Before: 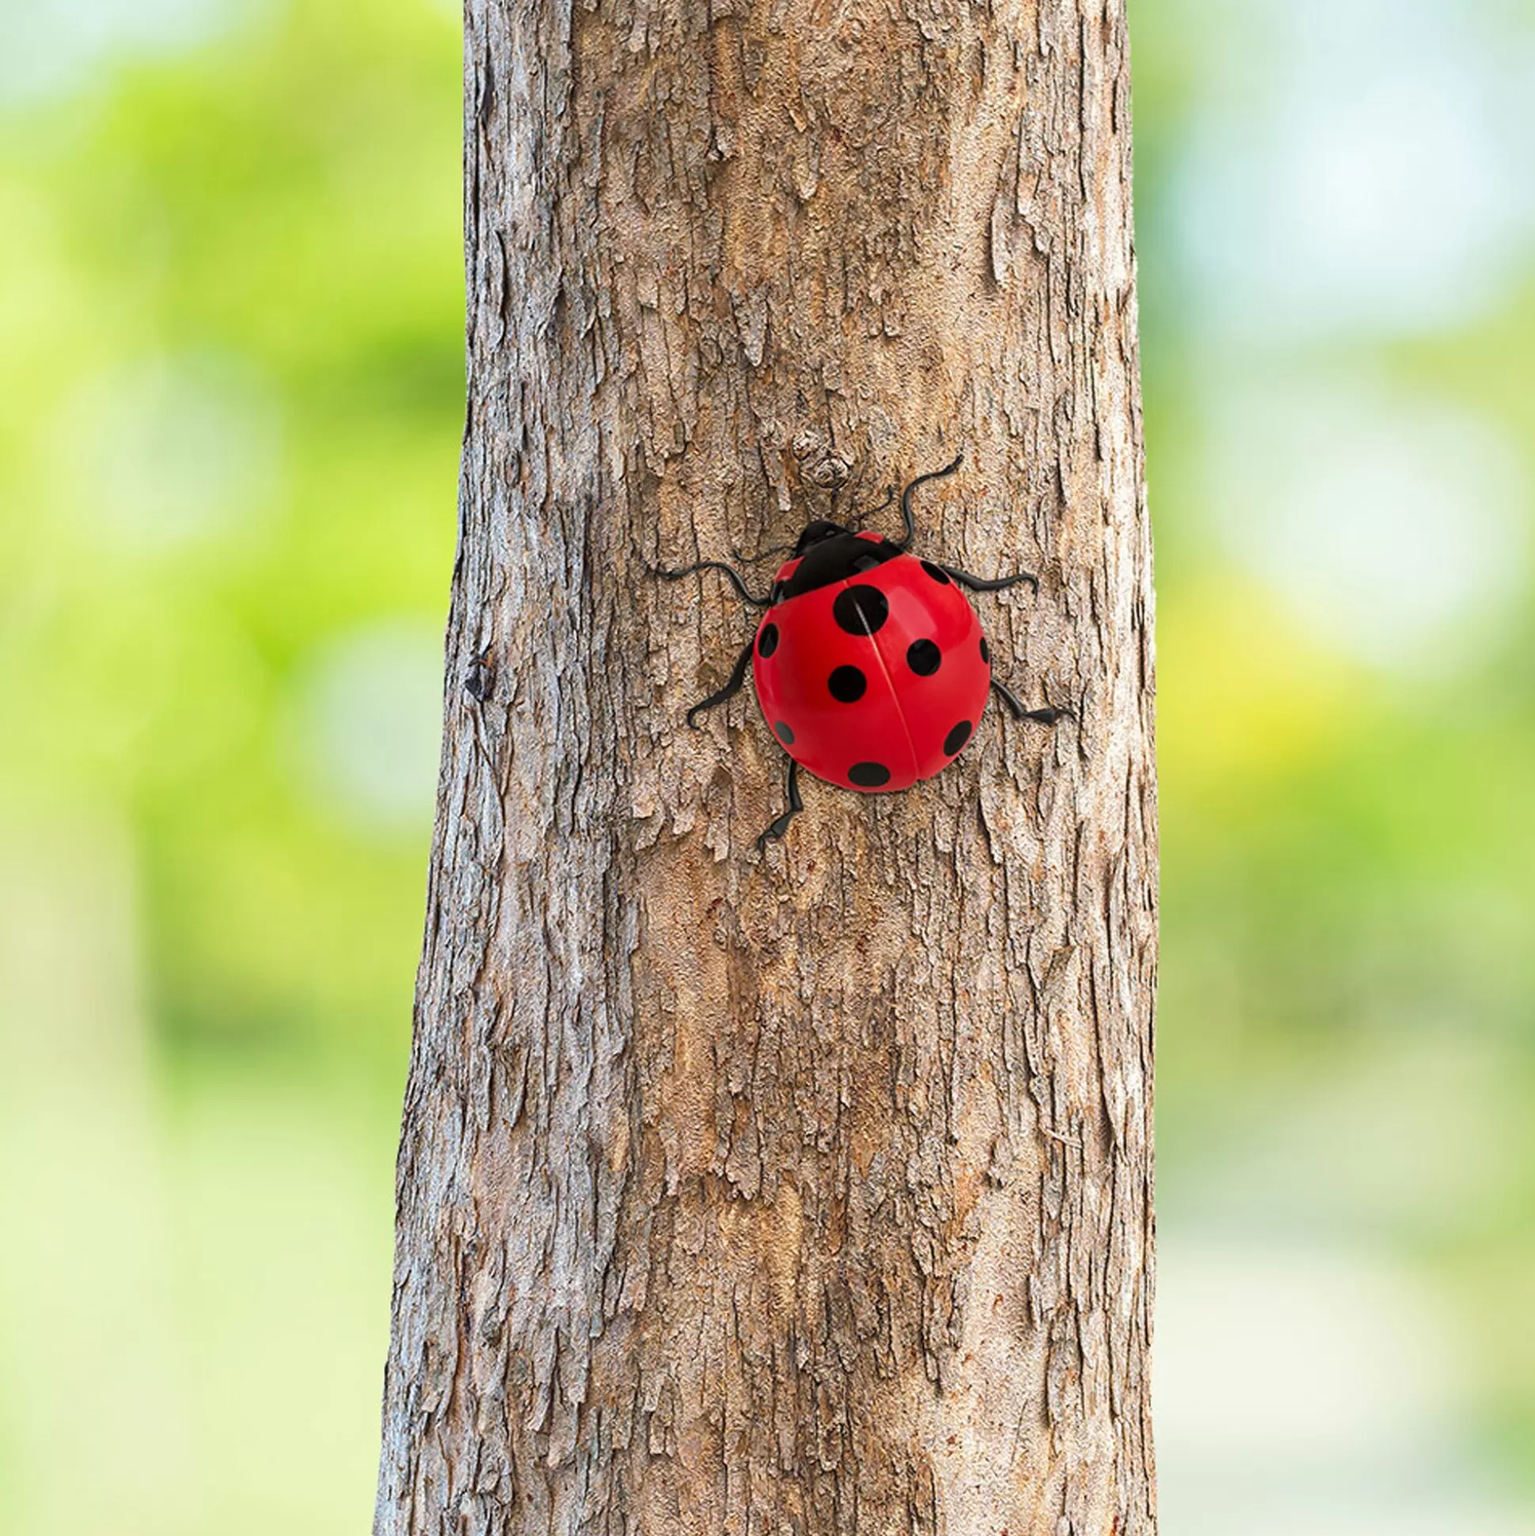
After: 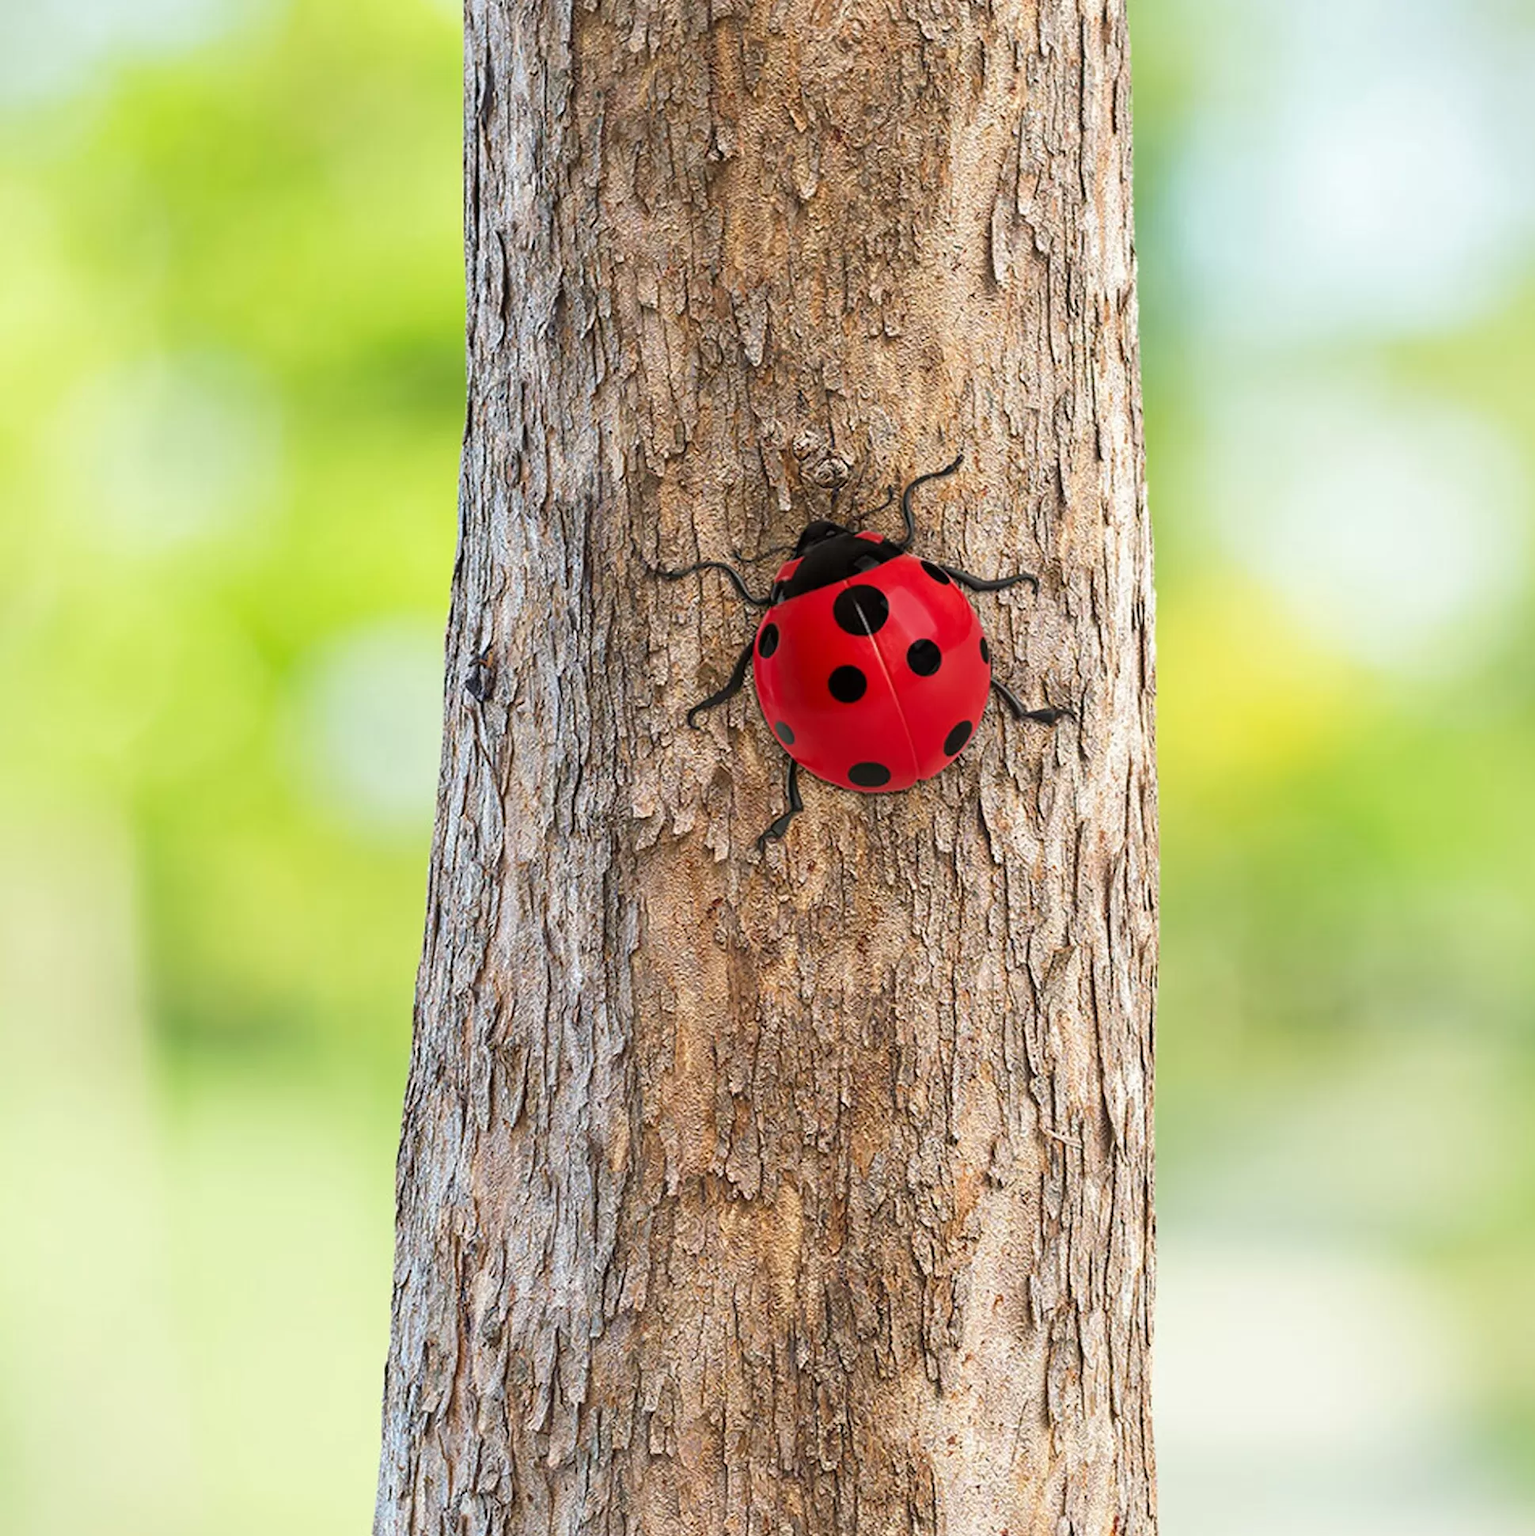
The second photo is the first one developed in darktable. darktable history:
vignetting: fall-off start 116.04%, fall-off radius 58.99%, brightness -0.191, saturation -0.31
